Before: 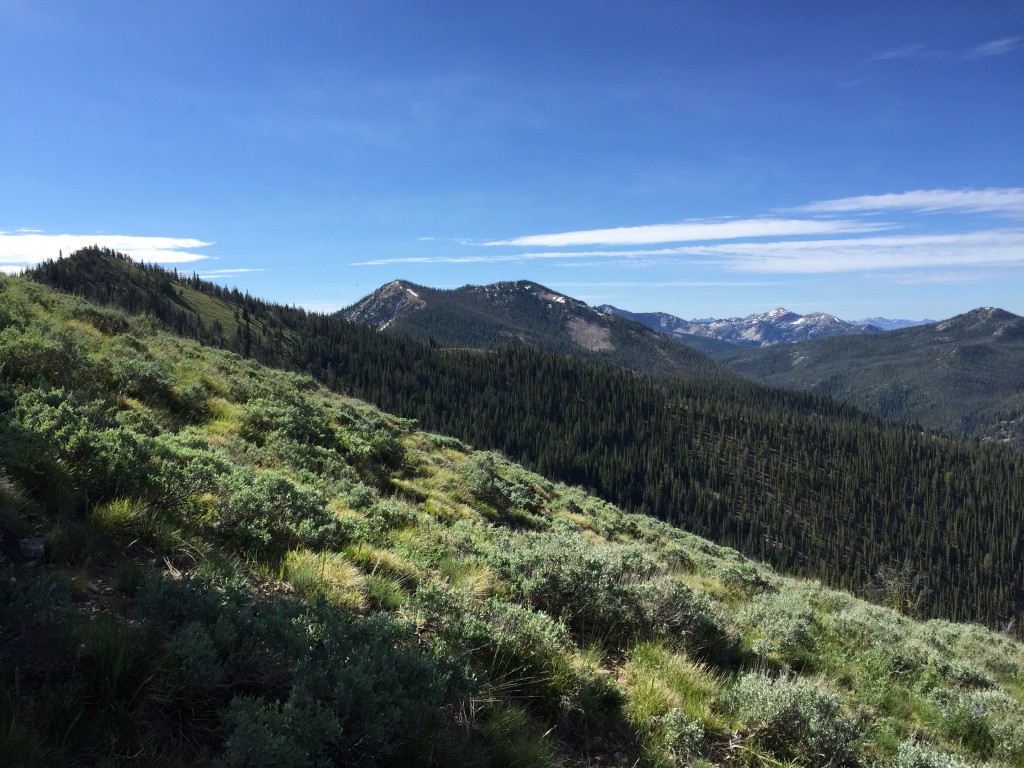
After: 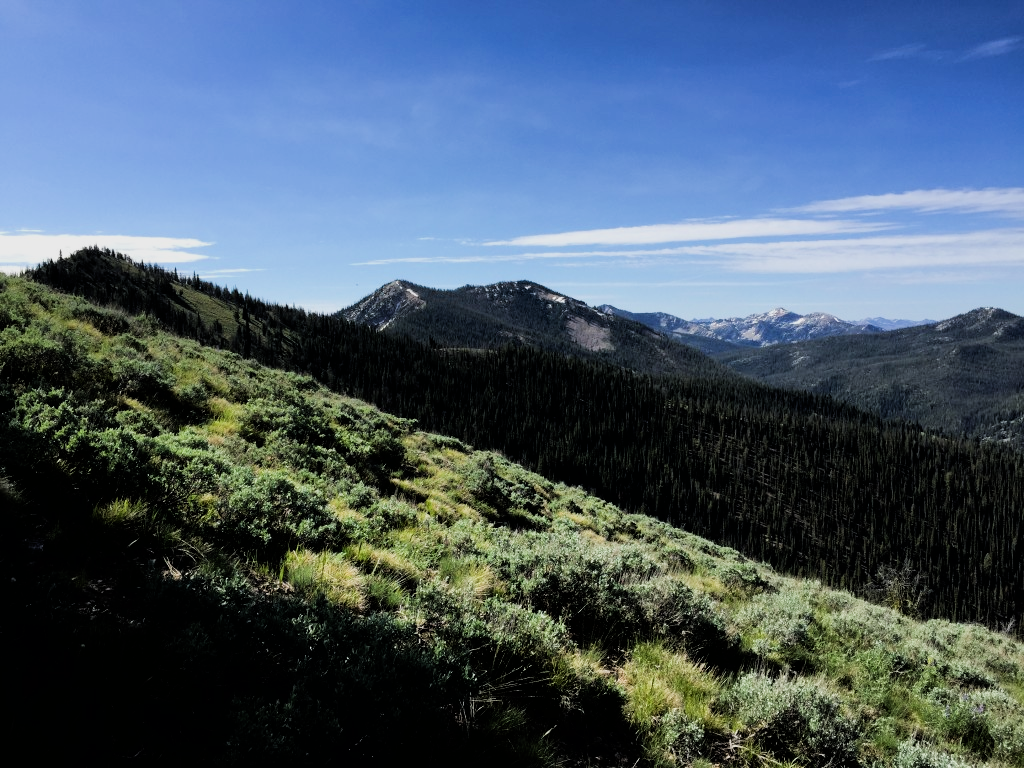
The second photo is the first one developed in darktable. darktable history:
filmic rgb: black relative exposure -5 EV, hardness 2.88, contrast 1.2, highlights saturation mix -30%
color balance: contrast 10%
